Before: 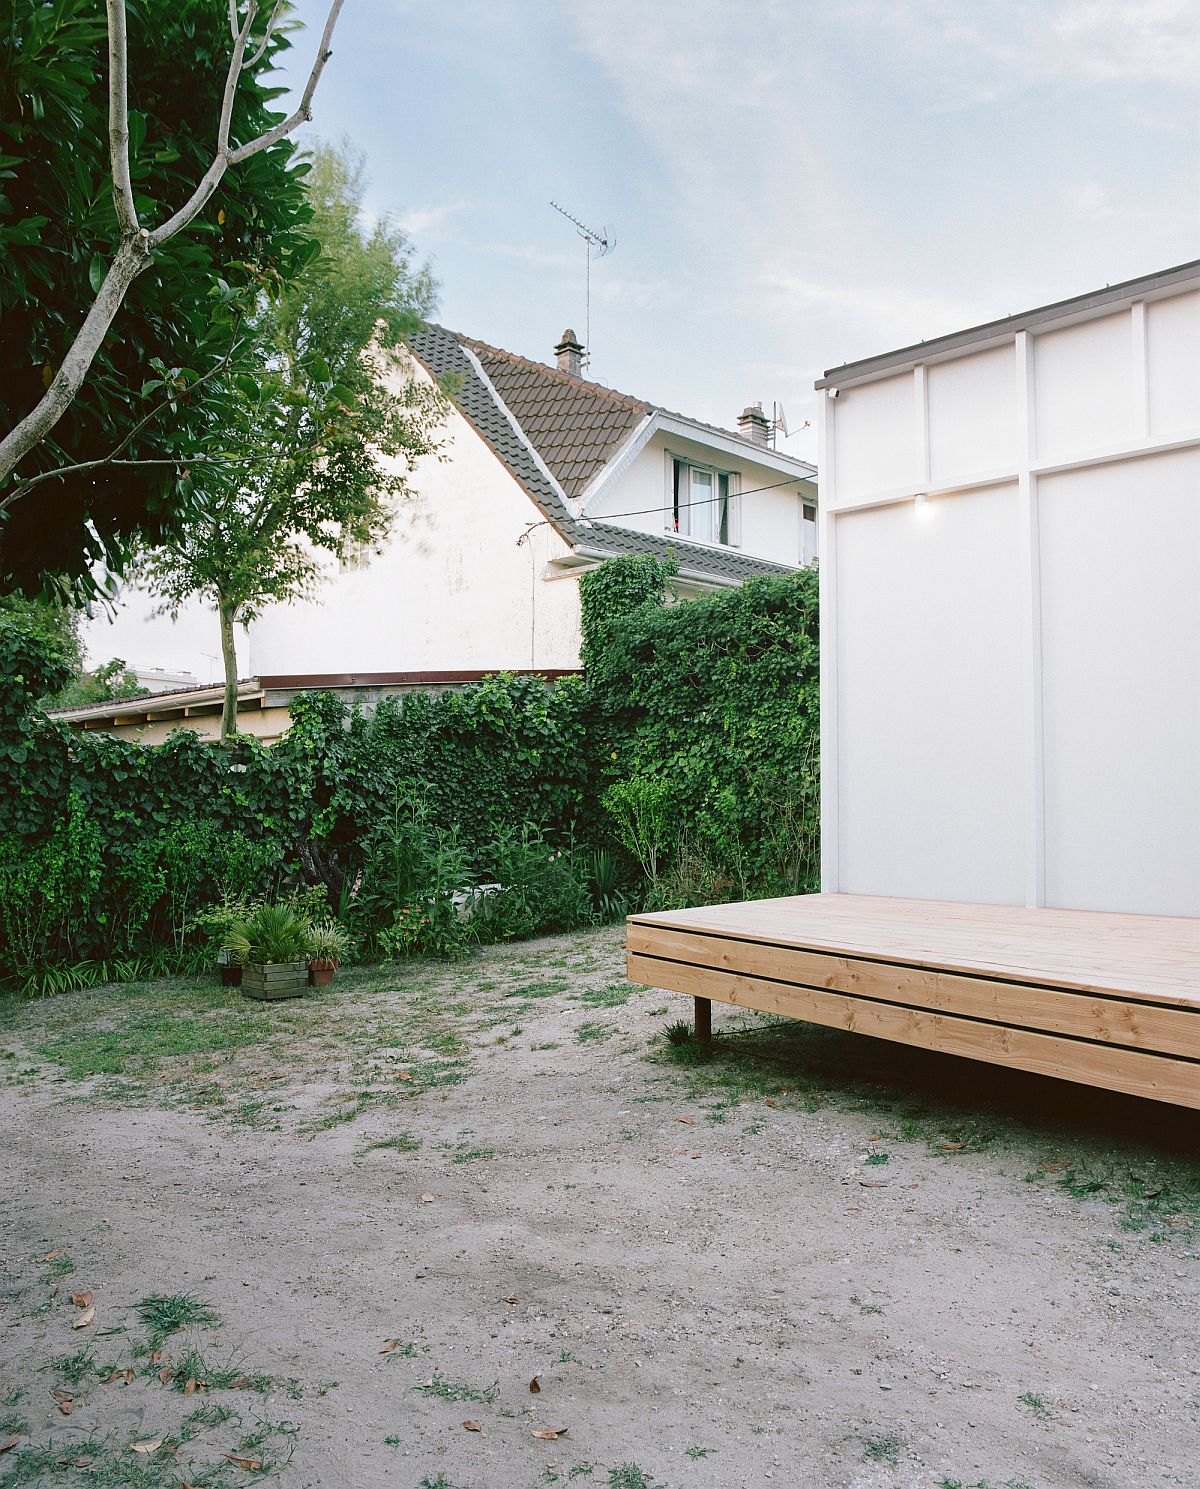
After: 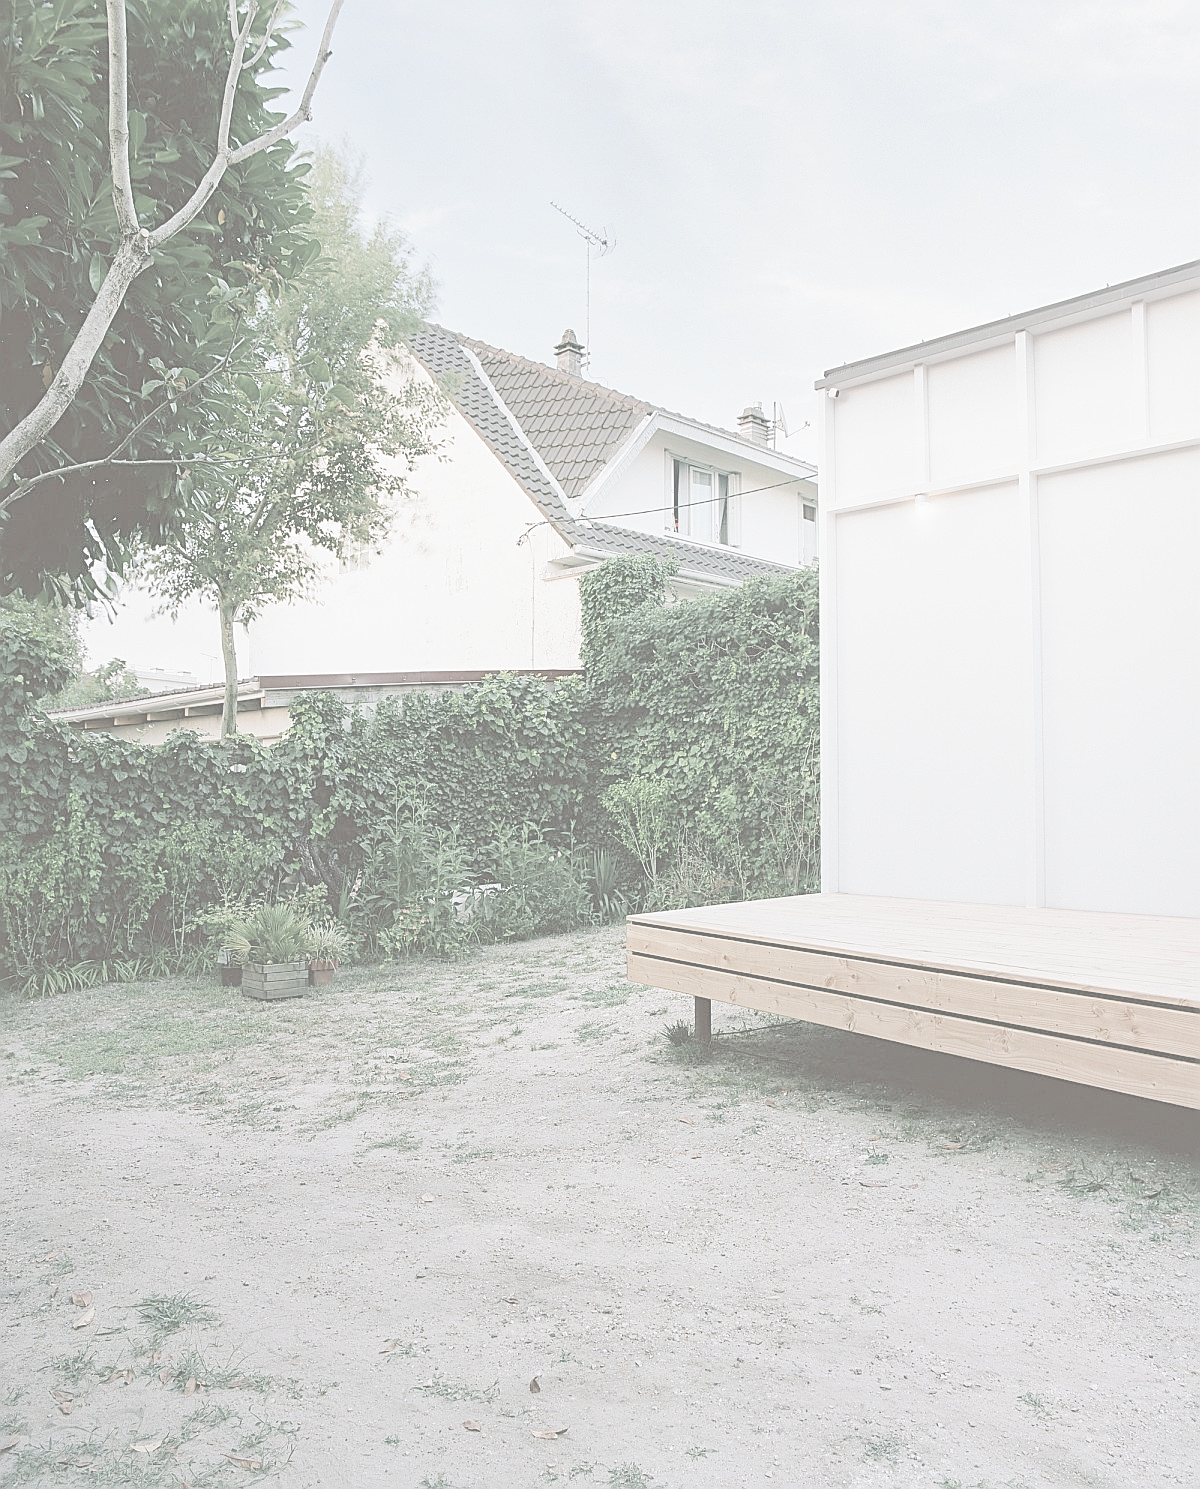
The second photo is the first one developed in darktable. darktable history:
exposure: exposure 0.7 EV, compensate highlight preservation false
contrast brightness saturation: contrast -0.323, brightness 0.757, saturation -0.762
sharpen: on, module defaults
